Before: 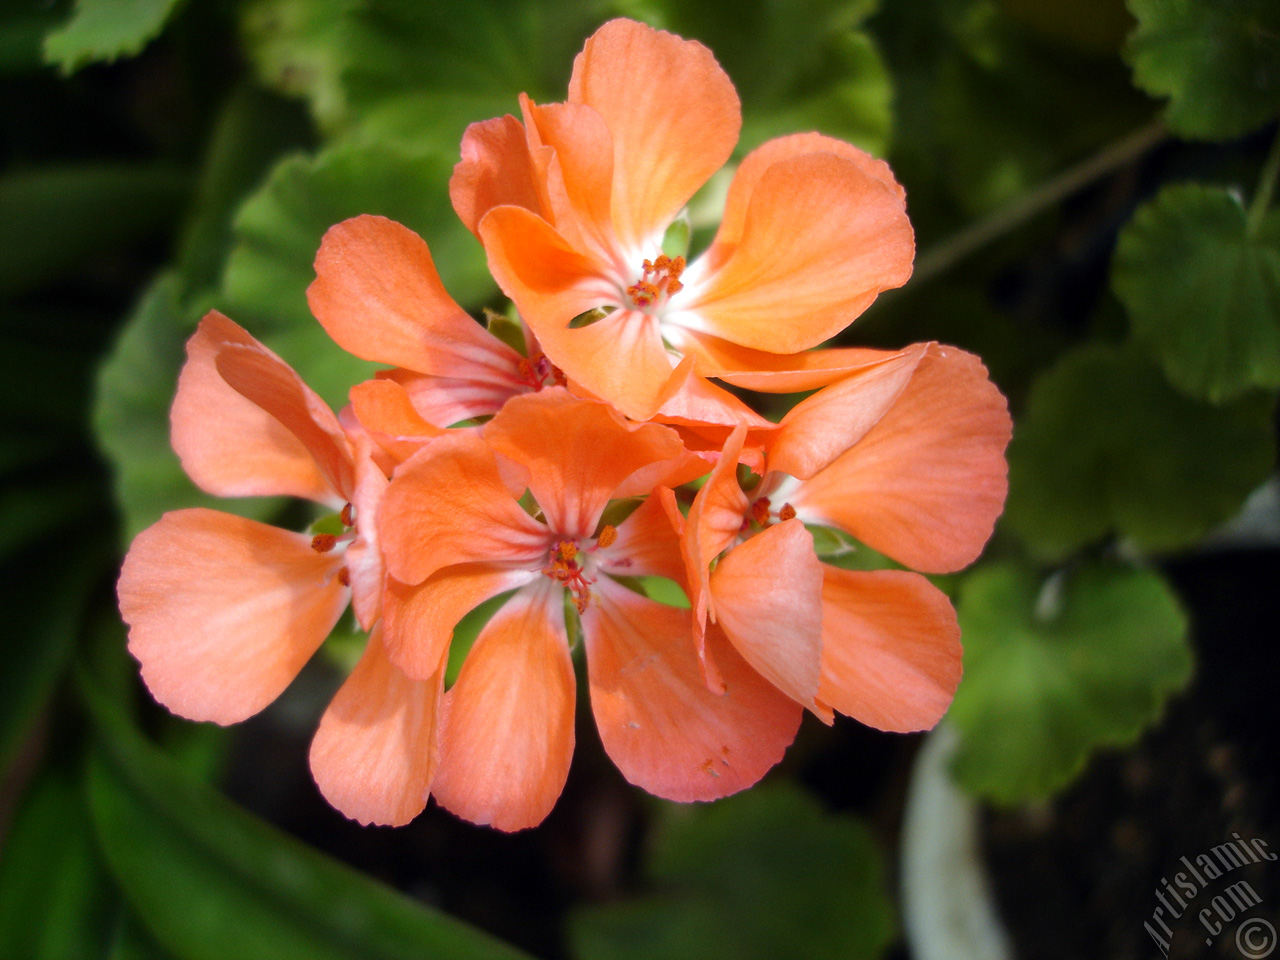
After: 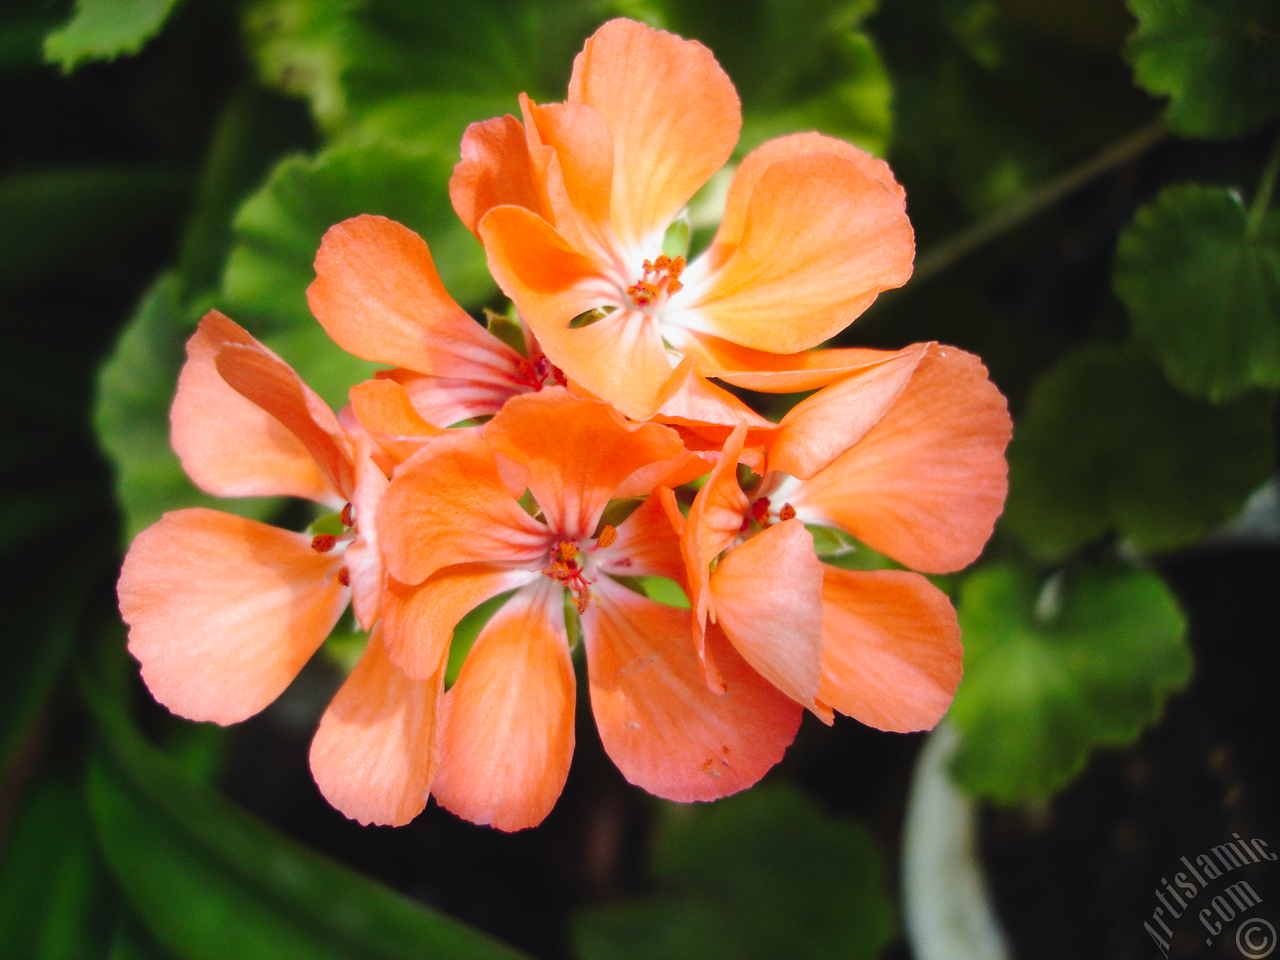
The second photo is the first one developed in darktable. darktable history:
tone curve: curves: ch0 [(0, 0.039) (0.104, 0.103) (0.273, 0.267) (0.448, 0.487) (0.704, 0.761) (0.886, 0.922) (0.994, 0.971)]; ch1 [(0, 0) (0.335, 0.298) (0.446, 0.413) (0.485, 0.487) (0.515, 0.503) (0.566, 0.563) (0.641, 0.655) (1, 1)]; ch2 [(0, 0) (0.314, 0.301) (0.421, 0.411) (0.502, 0.494) (0.528, 0.54) (0.557, 0.559) (0.612, 0.62) (0.722, 0.686) (1, 1)], preserve colors none
